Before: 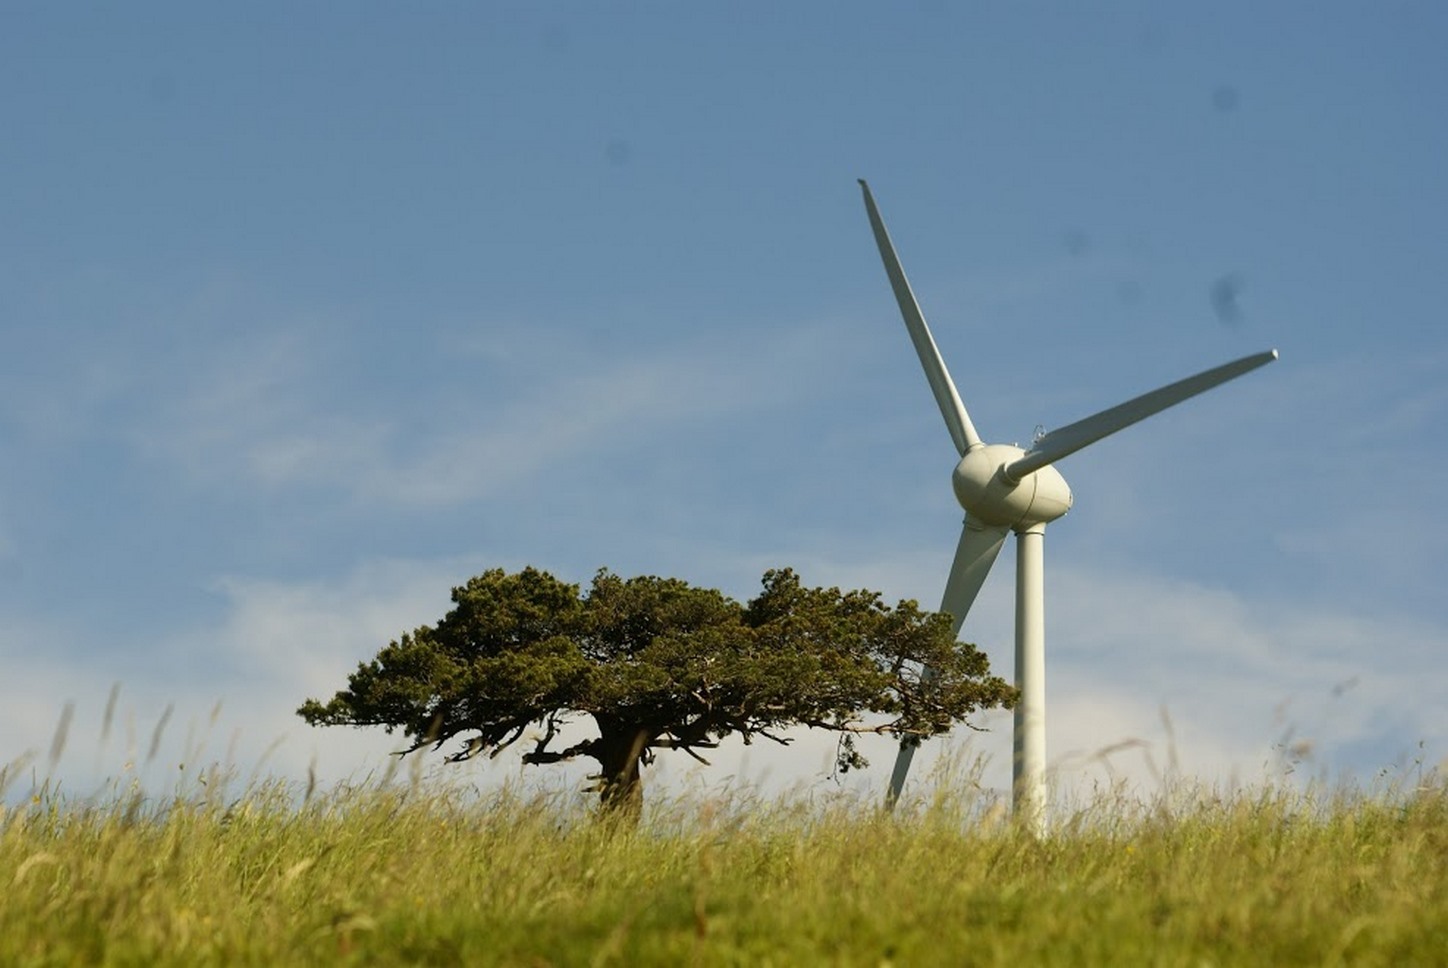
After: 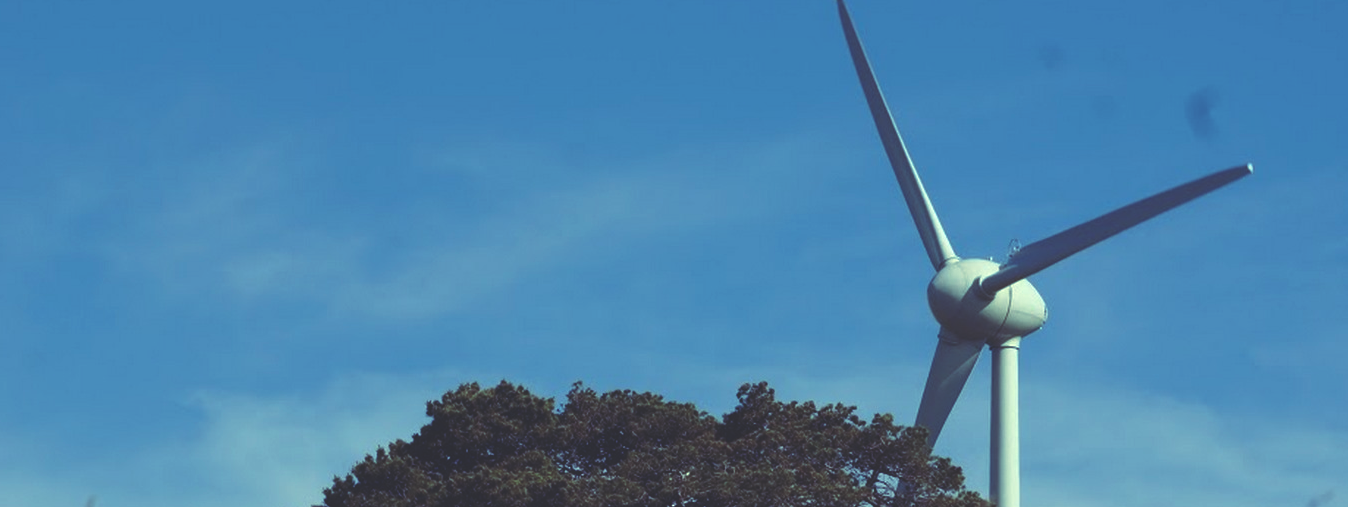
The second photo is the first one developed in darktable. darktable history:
crop: left 1.744%, top 19.225%, right 5.069%, bottom 28.357%
rgb curve: curves: ch0 [(0, 0.186) (0.314, 0.284) (0.576, 0.466) (0.805, 0.691) (0.936, 0.886)]; ch1 [(0, 0.186) (0.314, 0.284) (0.581, 0.534) (0.771, 0.746) (0.936, 0.958)]; ch2 [(0, 0.216) (0.275, 0.39) (1, 1)], mode RGB, independent channels, compensate middle gray true, preserve colors none
